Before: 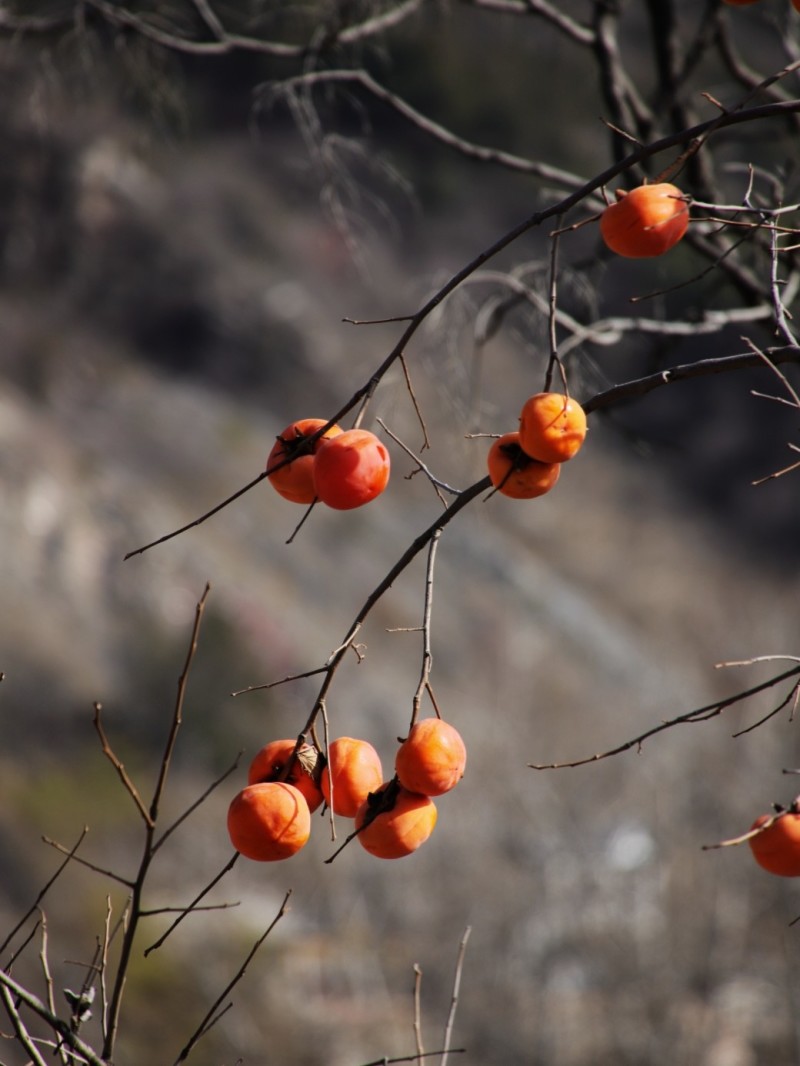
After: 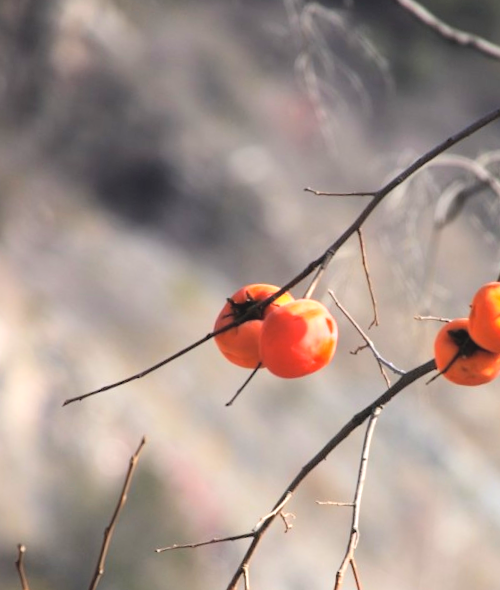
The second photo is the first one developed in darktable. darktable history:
crop and rotate: angle -5.85°, left 1.973%, top 6.847%, right 27.272%, bottom 30.52%
exposure: black level correction -0.002, exposure 0.529 EV, compensate highlight preservation false
contrast brightness saturation: contrast 0.102, brightness 0.297, saturation 0.145
tone equalizer: -8 EV -0.393 EV, -7 EV -0.373 EV, -6 EV -0.31 EV, -5 EV -0.244 EV, -3 EV 0.242 EV, -2 EV 0.323 EV, -1 EV 0.378 EV, +0 EV 0.433 EV
